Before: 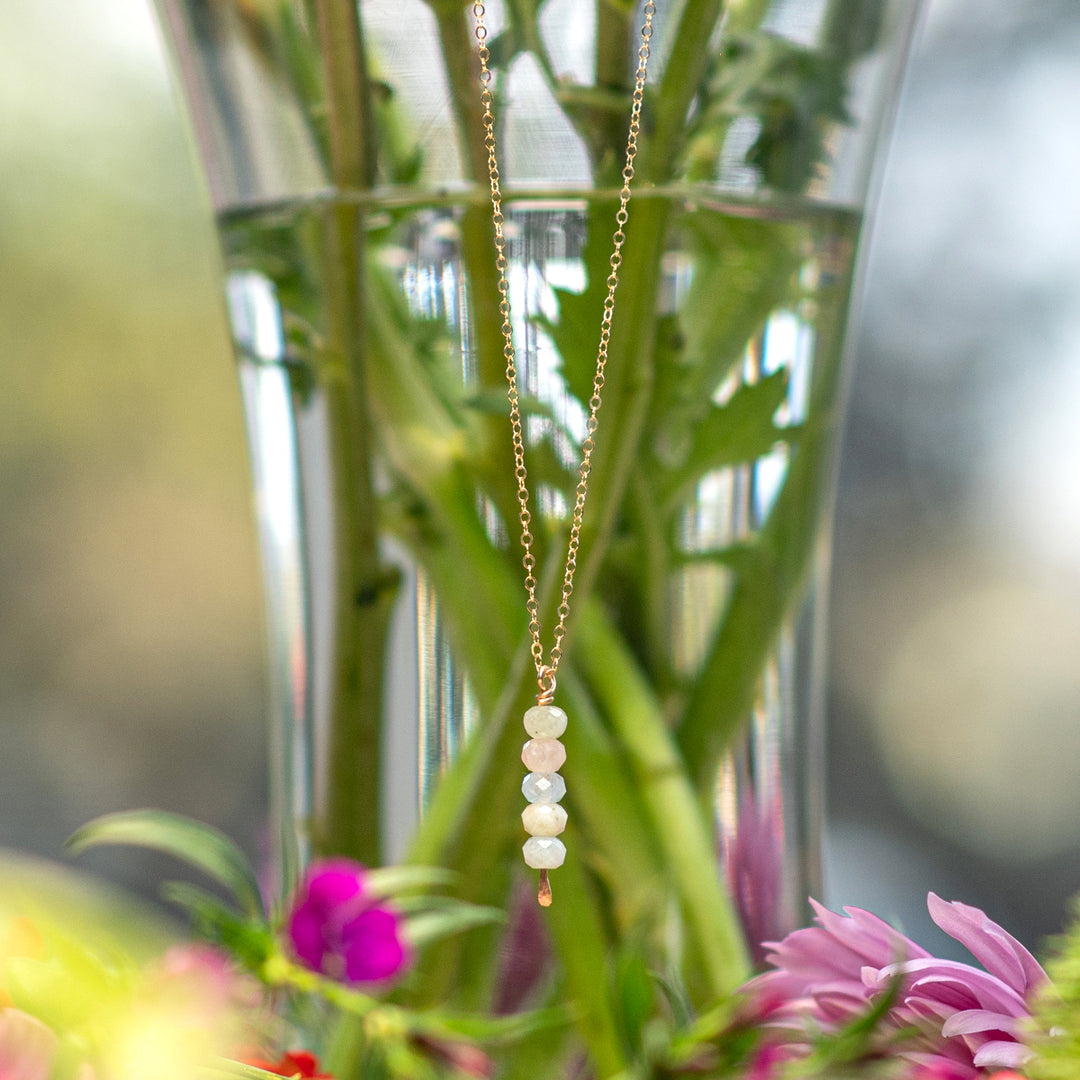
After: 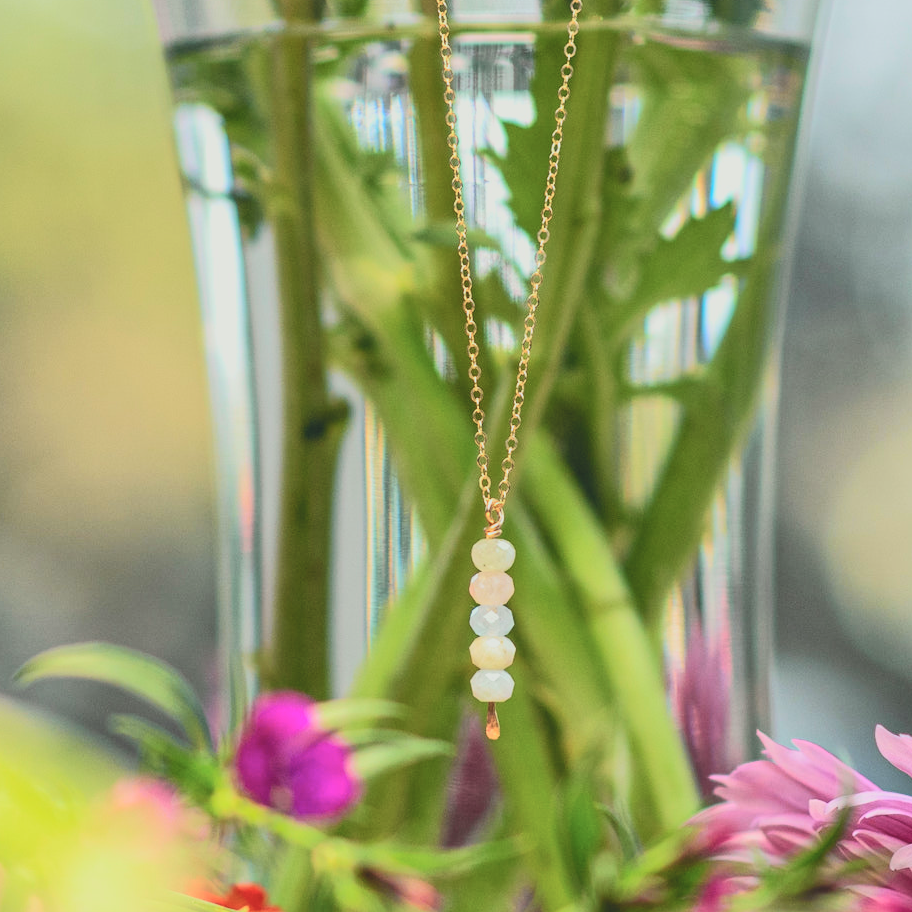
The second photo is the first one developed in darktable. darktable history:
tone curve: curves: ch0 [(0, 0.017) (0.091, 0.04) (0.296, 0.276) (0.439, 0.482) (0.64, 0.729) (0.785, 0.817) (0.995, 0.917)]; ch1 [(0, 0) (0.384, 0.365) (0.463, 0.447) (0.486, 0.474) (0.503, 0.497) (0.526, 0.52) (0.555, 0.564) (0.578, 0.589) (0.638, 0.66) (0.766, 0.773) (1, 1)]; ch2 [(0, 0) (0.374, 0.344) (0.446, 0.443) (0.501, 0.509) (0.528, 0.522) (0.569, 0.593) (0.61, 0.646) (0.666, 0.688) (1, 1)], color space Lab, independent channels, preserve colors none
exposure: black level correction -0.025, exposure -0.117 EV, compensate highlight preservation false
crop and rotate: left 4.842%, top 15.51%, right 10.668%
